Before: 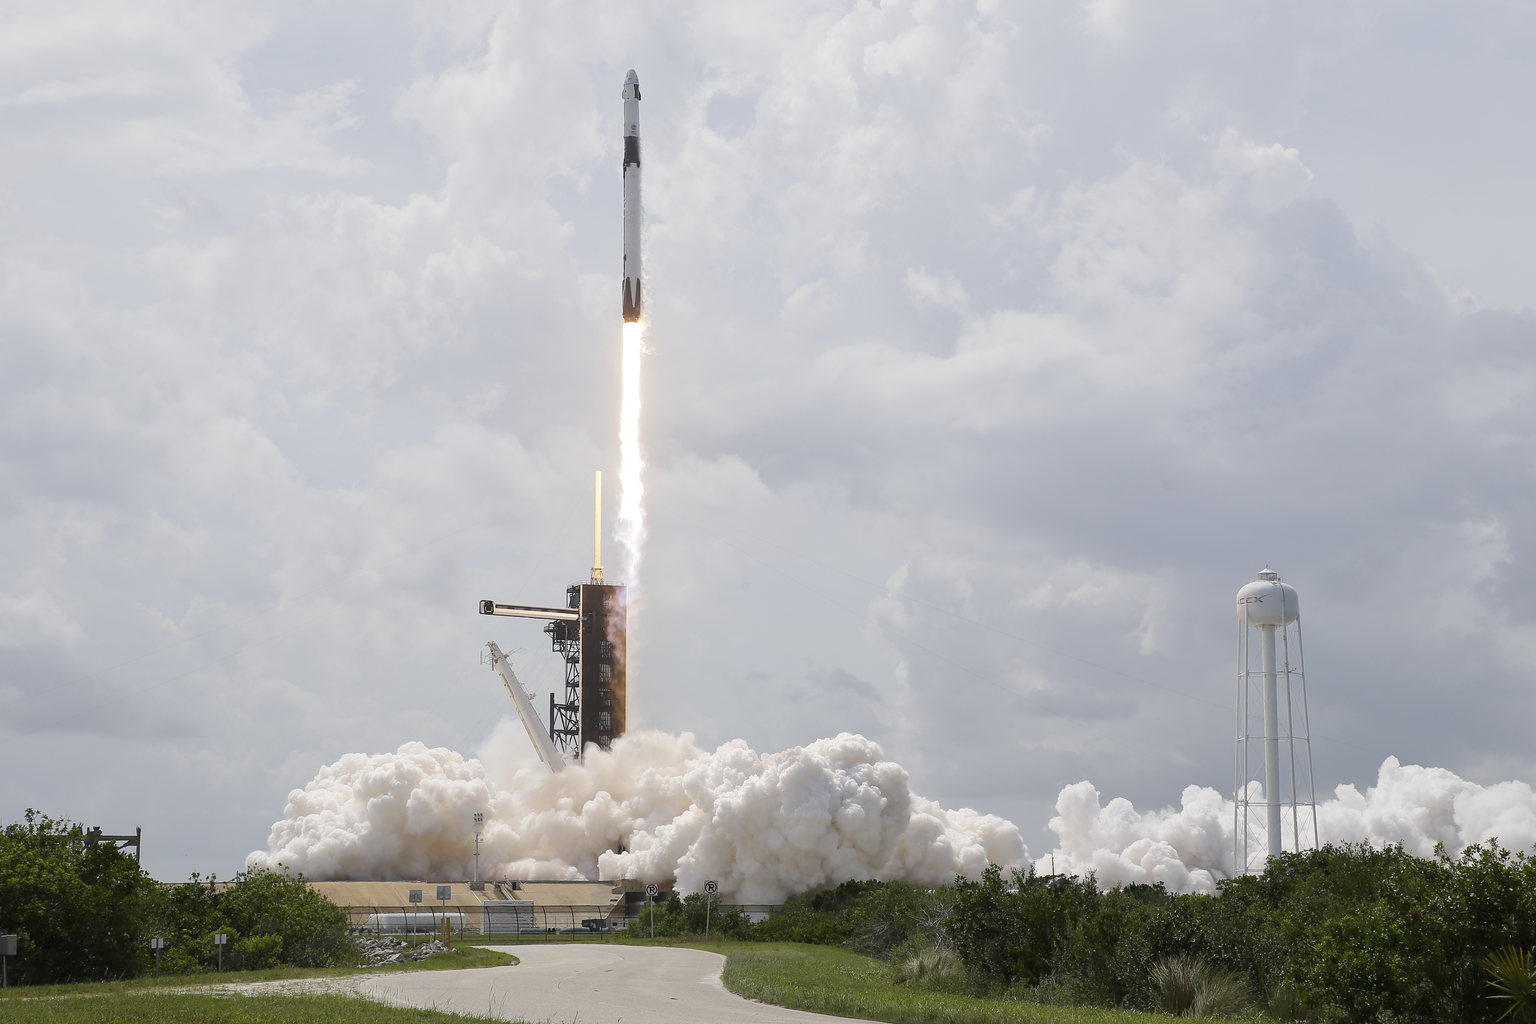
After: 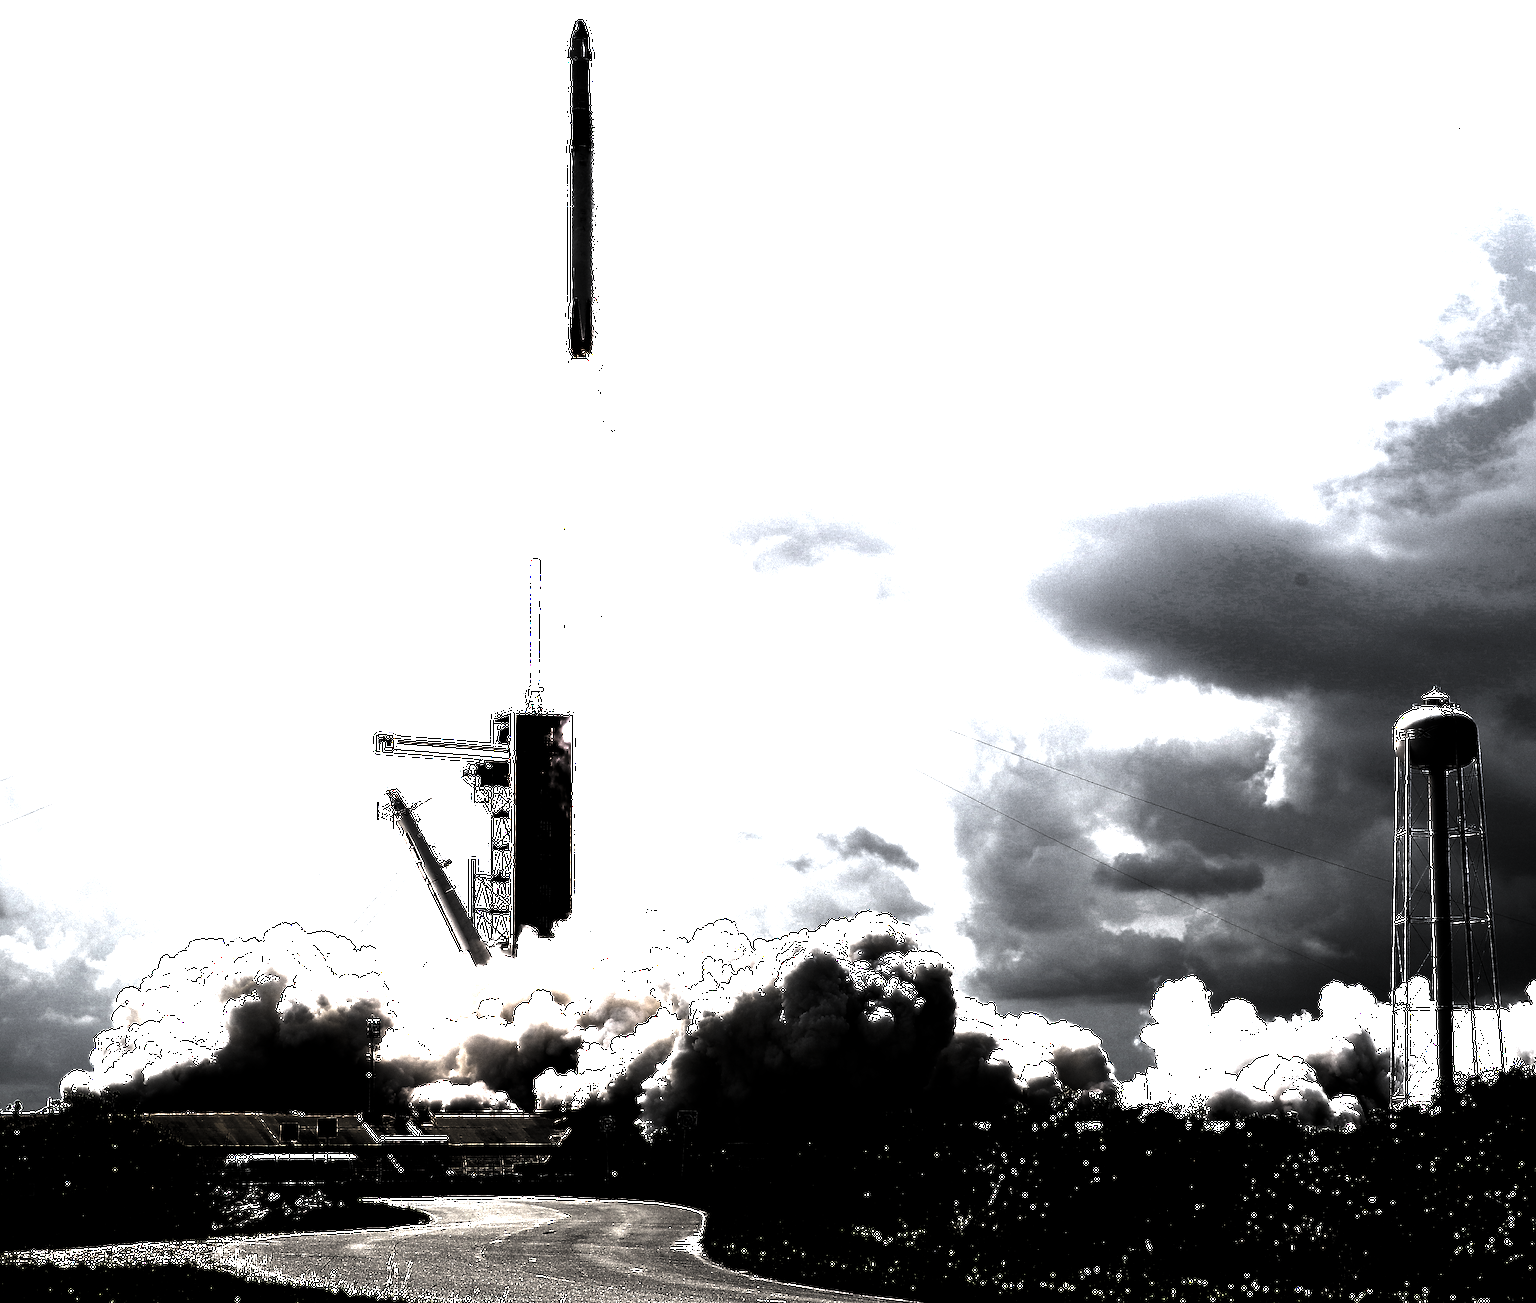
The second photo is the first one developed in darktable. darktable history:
exposure: black level correction 0, exposure 1.001 EV, compensate highlight preservation false
levels: levels [0.721, 0.937, 0.997]
crop and rotate: left 13.105%, top 5.413%, right 12.579%
